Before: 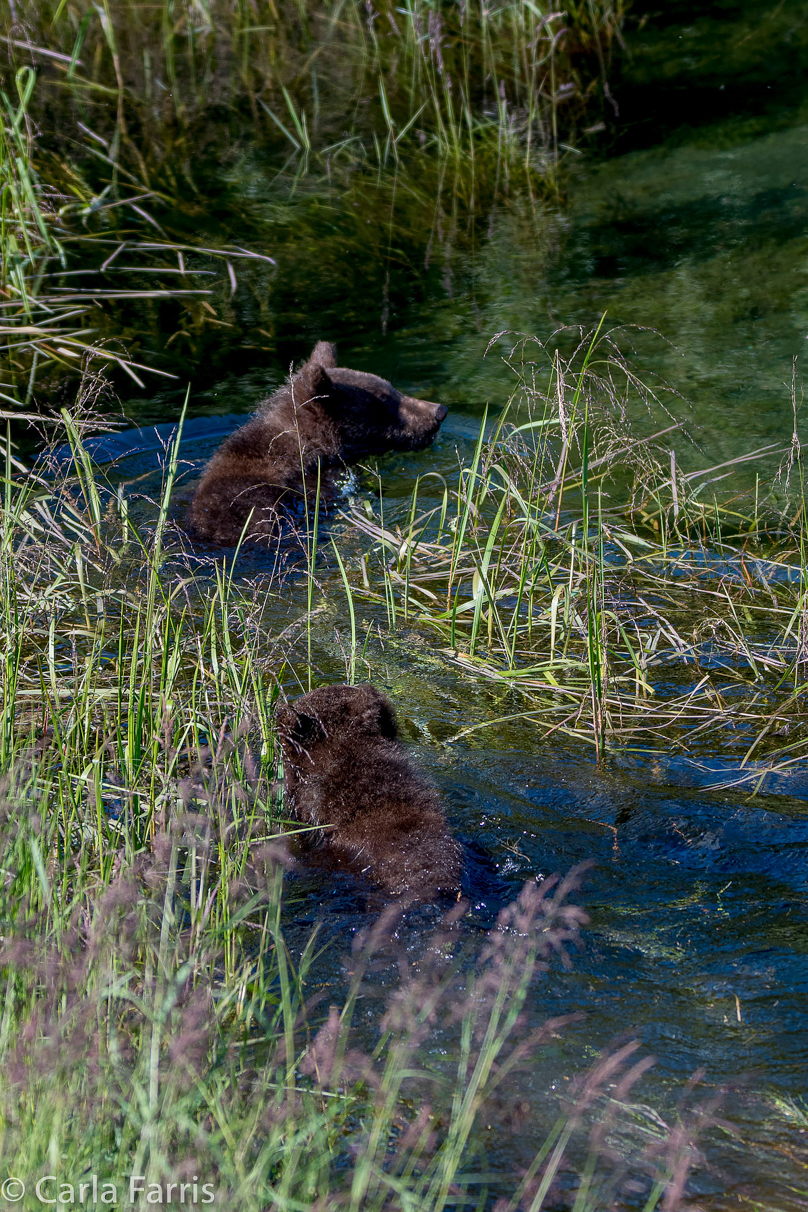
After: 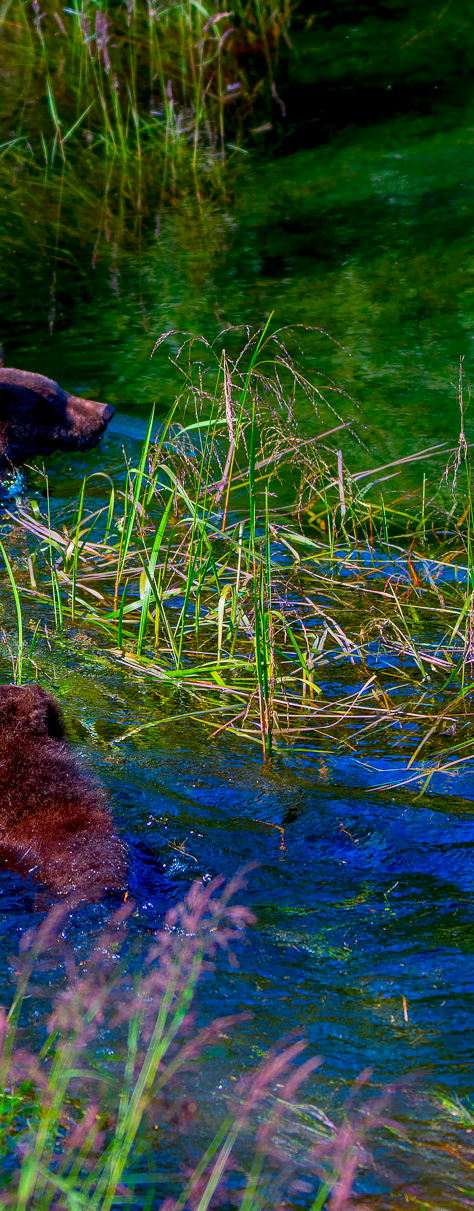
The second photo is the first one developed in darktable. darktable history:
color correction: highlights a* 1.55, highlights b* -1.77, saturation 2.47
crop: left 41.25%
